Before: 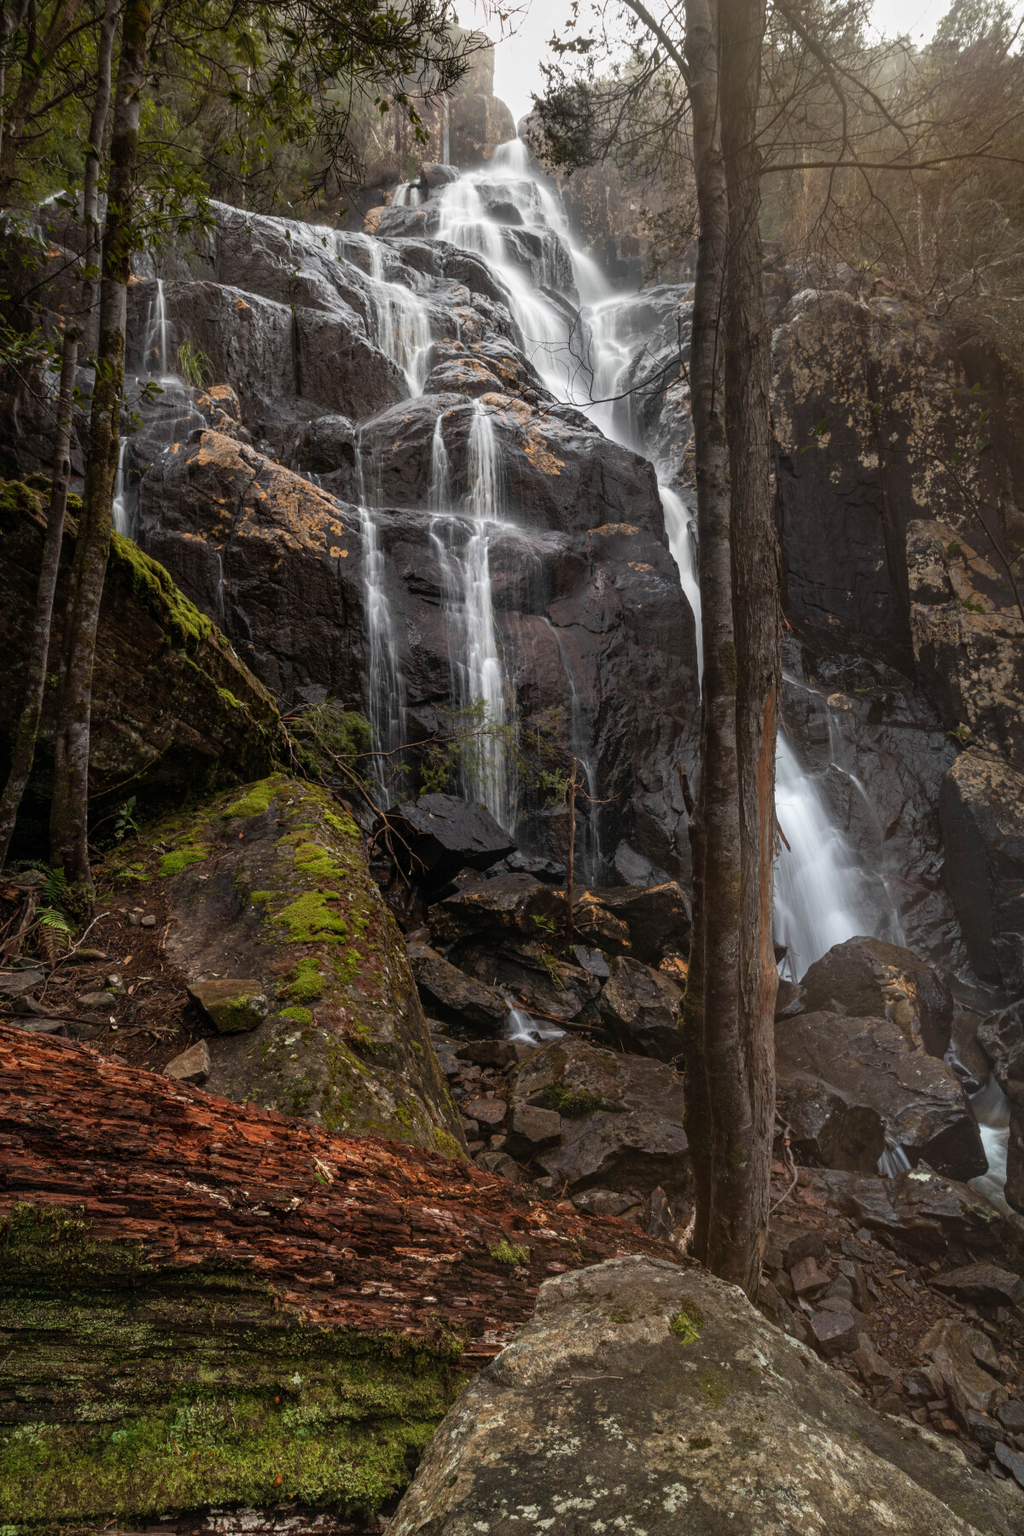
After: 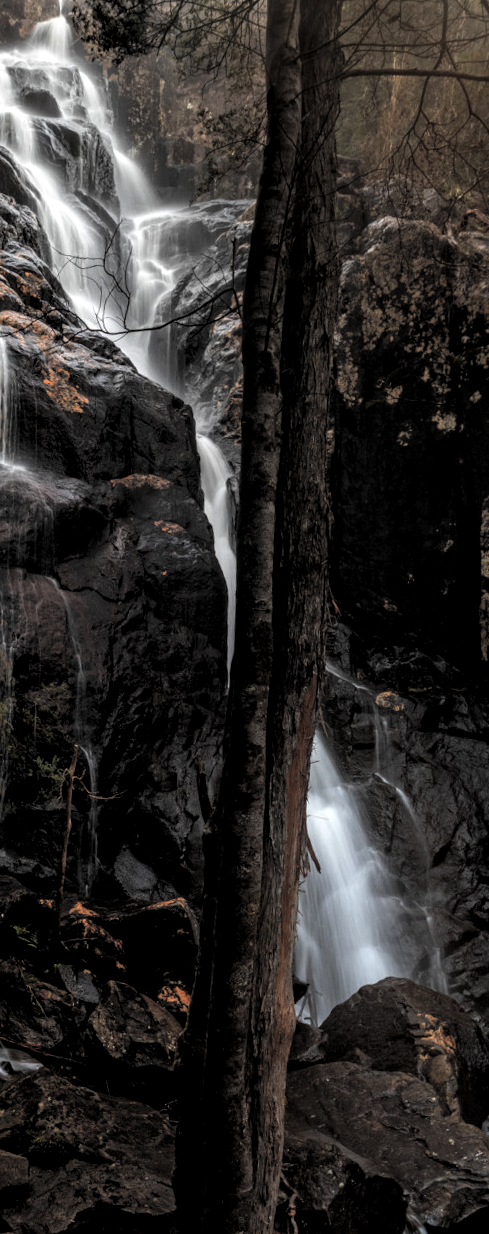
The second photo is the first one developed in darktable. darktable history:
color zones: curves: ch1 [(0.239, 0.552) (0.75, 0.5)]; ch2 [(0.25, 0.462) (0.749, 0.457)], mix 25.94%
crop and rotate: left 49.936%, top 10.094%, right 13.136%, bottom 24.256%
rgb levels: levels [[0.034, 0.472, 0.904], [0, 0.5, 1], [0, 0.5, 1]]
tone equalizer: on, module defaults
rgb curve: curves: ch0 [(0, 0.186) (0.314, 0.284) (0.775, 0.708) (1, 1)], compensate middle gray true, preserve colors none
local contrast: on, module defaults
rotate and perspective: rotation 4.1°, automatic cropping off
